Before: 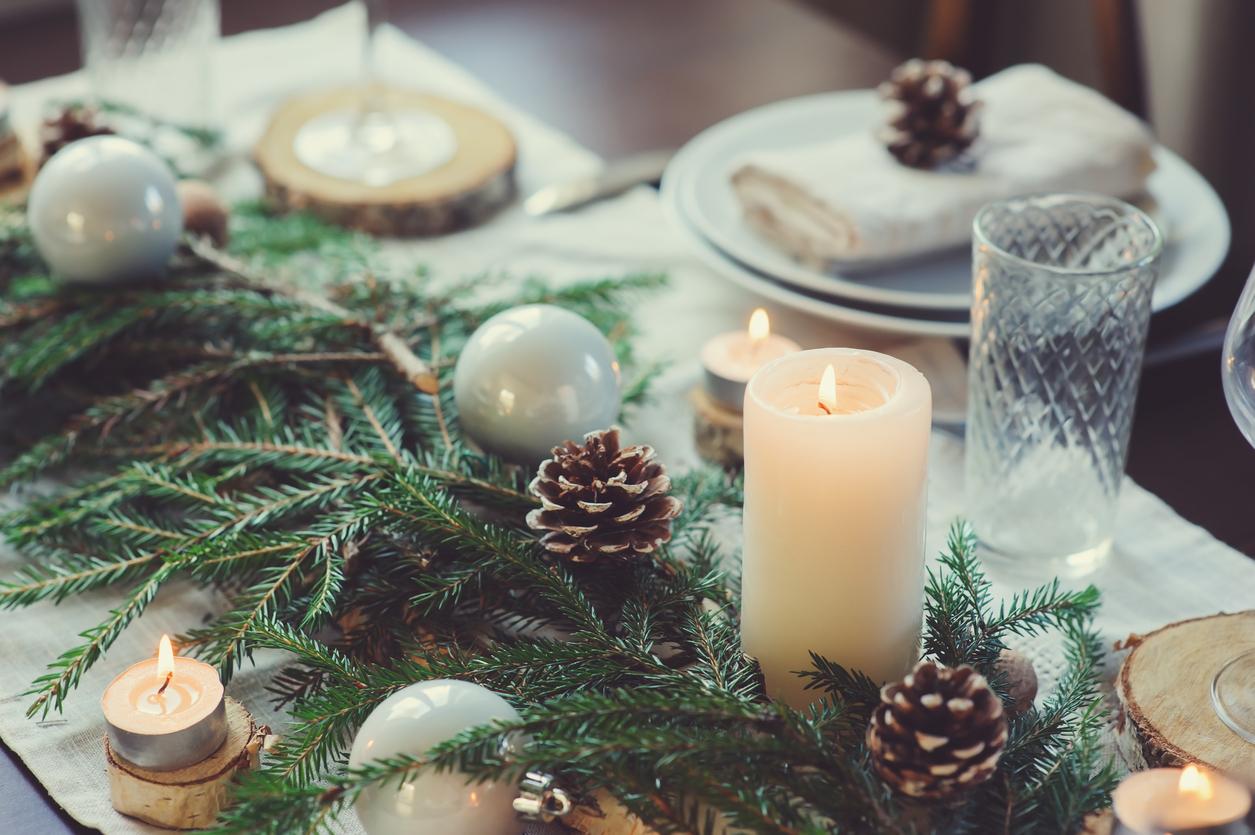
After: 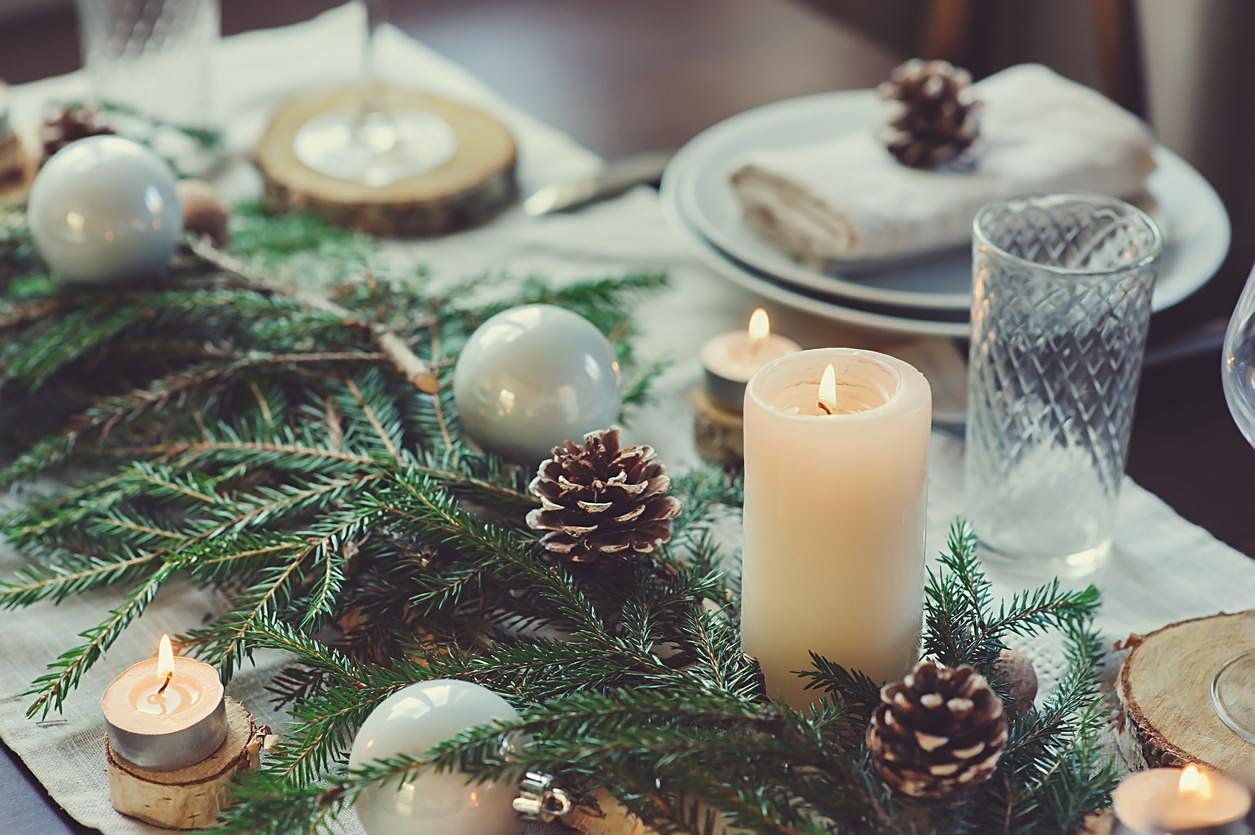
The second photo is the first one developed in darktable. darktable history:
shadows and highlights: shadows 24.45, highlights -79.05, soften with gaussian
sharpen: on, module defaults
